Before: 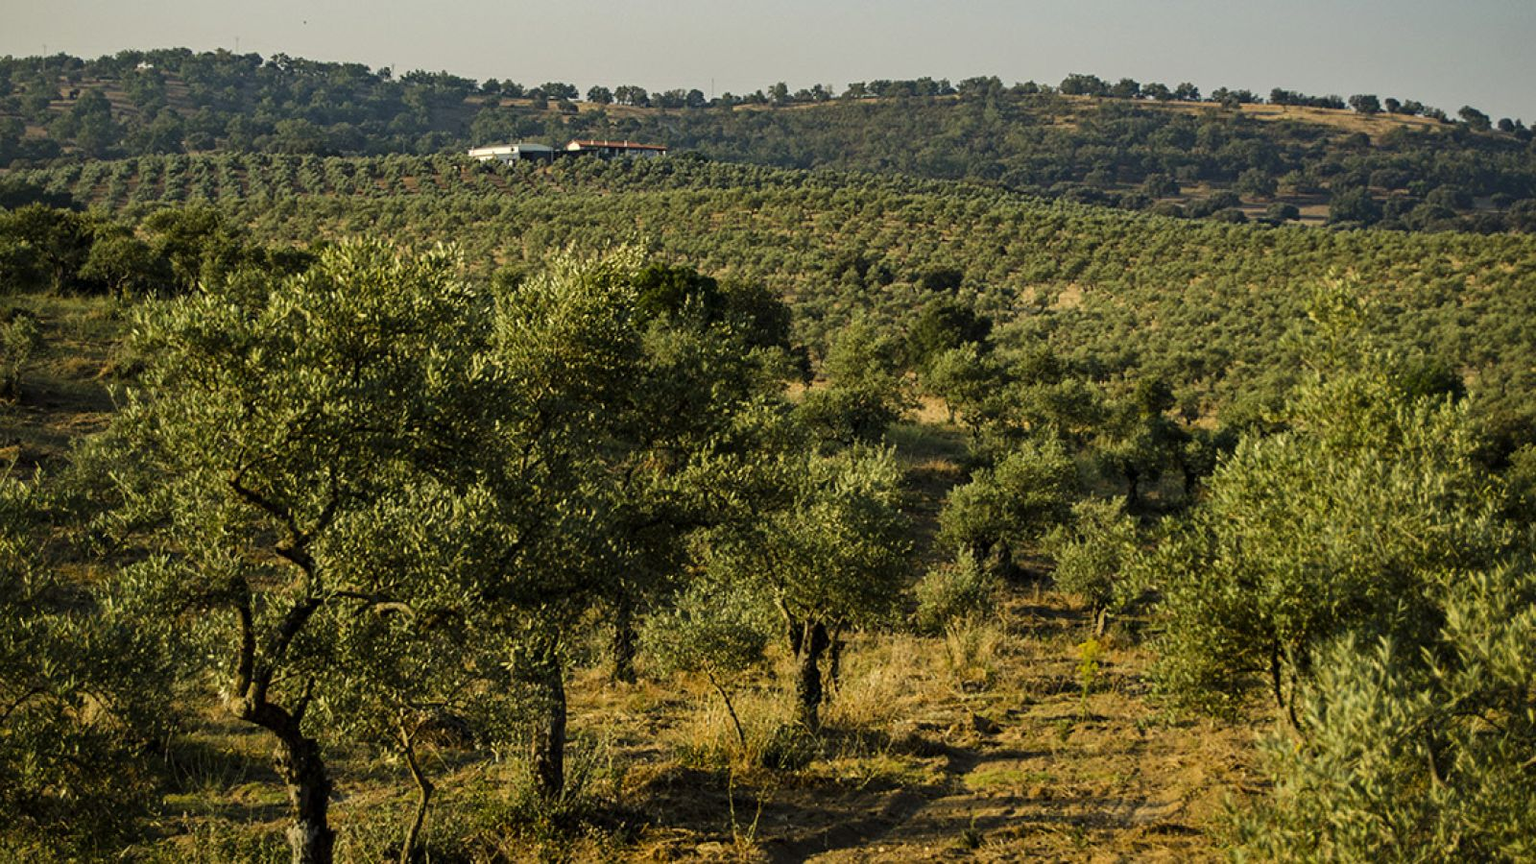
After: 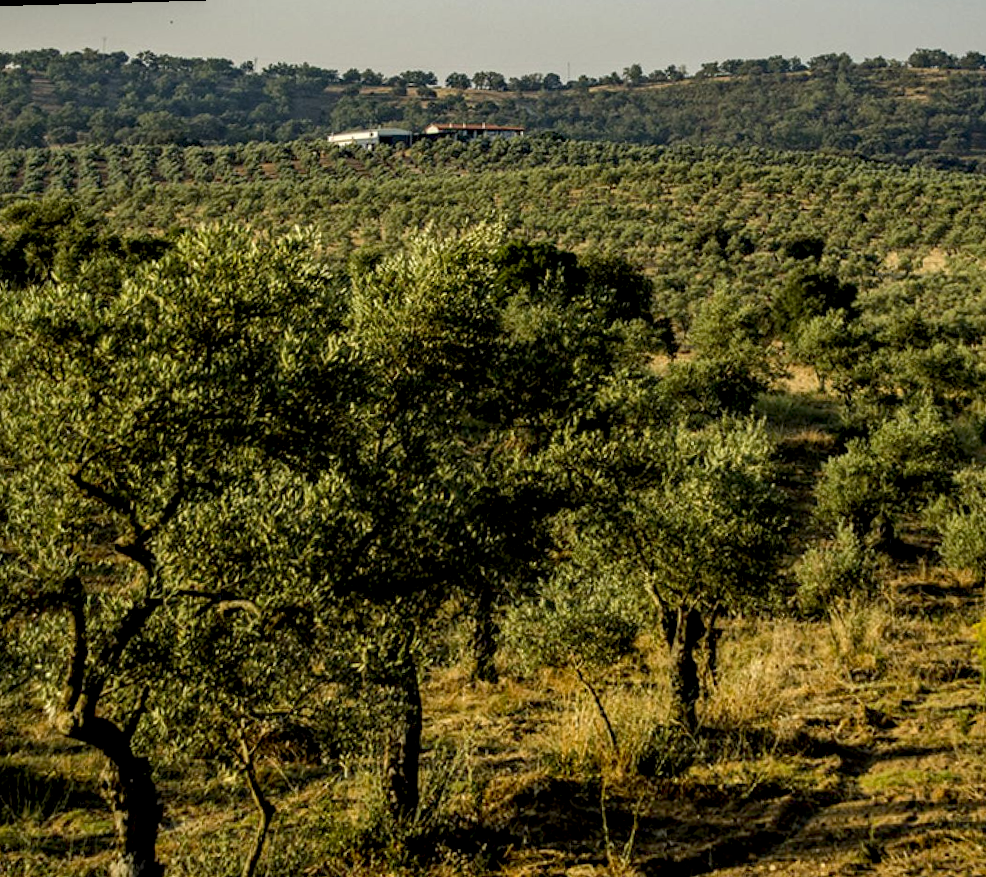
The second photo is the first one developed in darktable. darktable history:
local contrast: on, module defaults
crop and rotate: left 8.786%, right 24.548%
exposure: black level correction 0.009, exposure 0.014 EV, compensate highlight preservation false
rotate and perspective: rotation -1.68°, lens shift (vertical) -0.146, crop left 0.049, crop right 0.912, crop top 0.032, crop bottom 0.96
